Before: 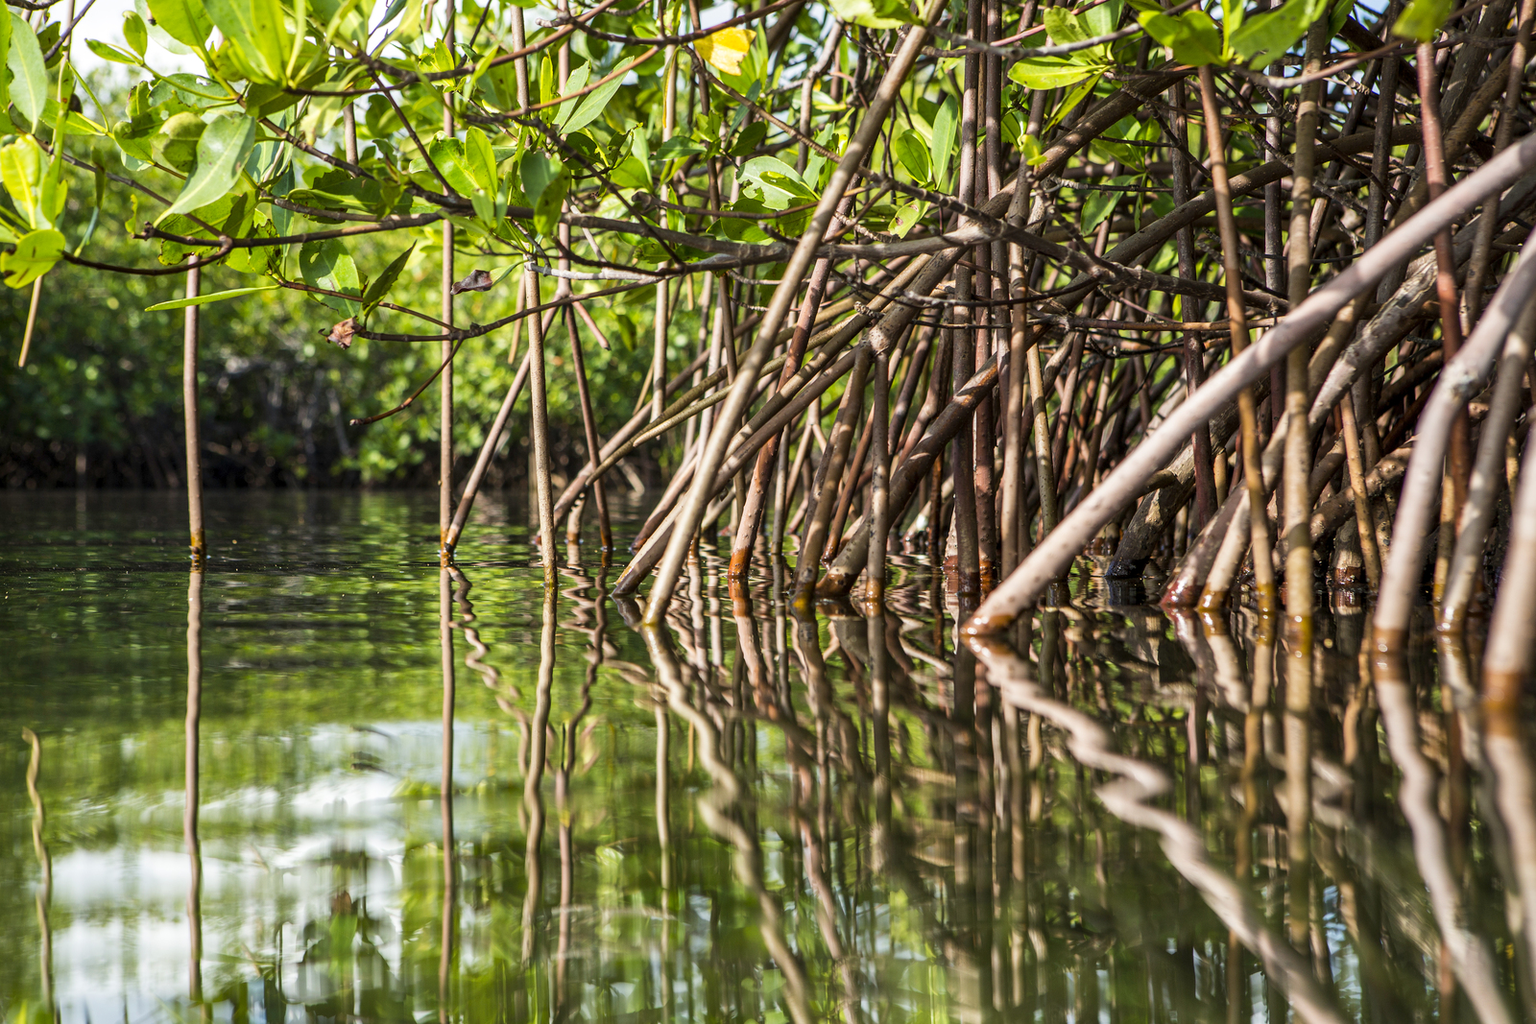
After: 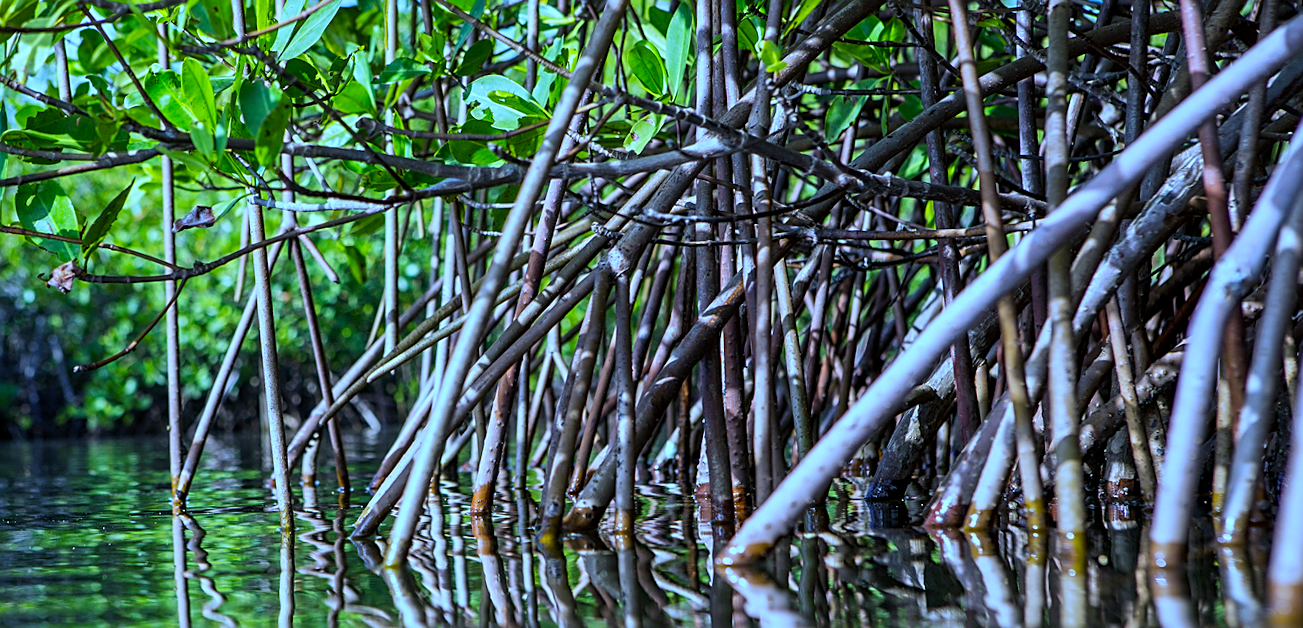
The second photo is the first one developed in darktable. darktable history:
white balance: red 0.766, blue 1.537
rotate and perspective: rotation -2.22°, lens shift (horizontal) -0.022, automatic cropping off
sharpen: on, module defaults
crop: left 18.38%, top 11.092%, right 2.134%, bottom 33.217%
